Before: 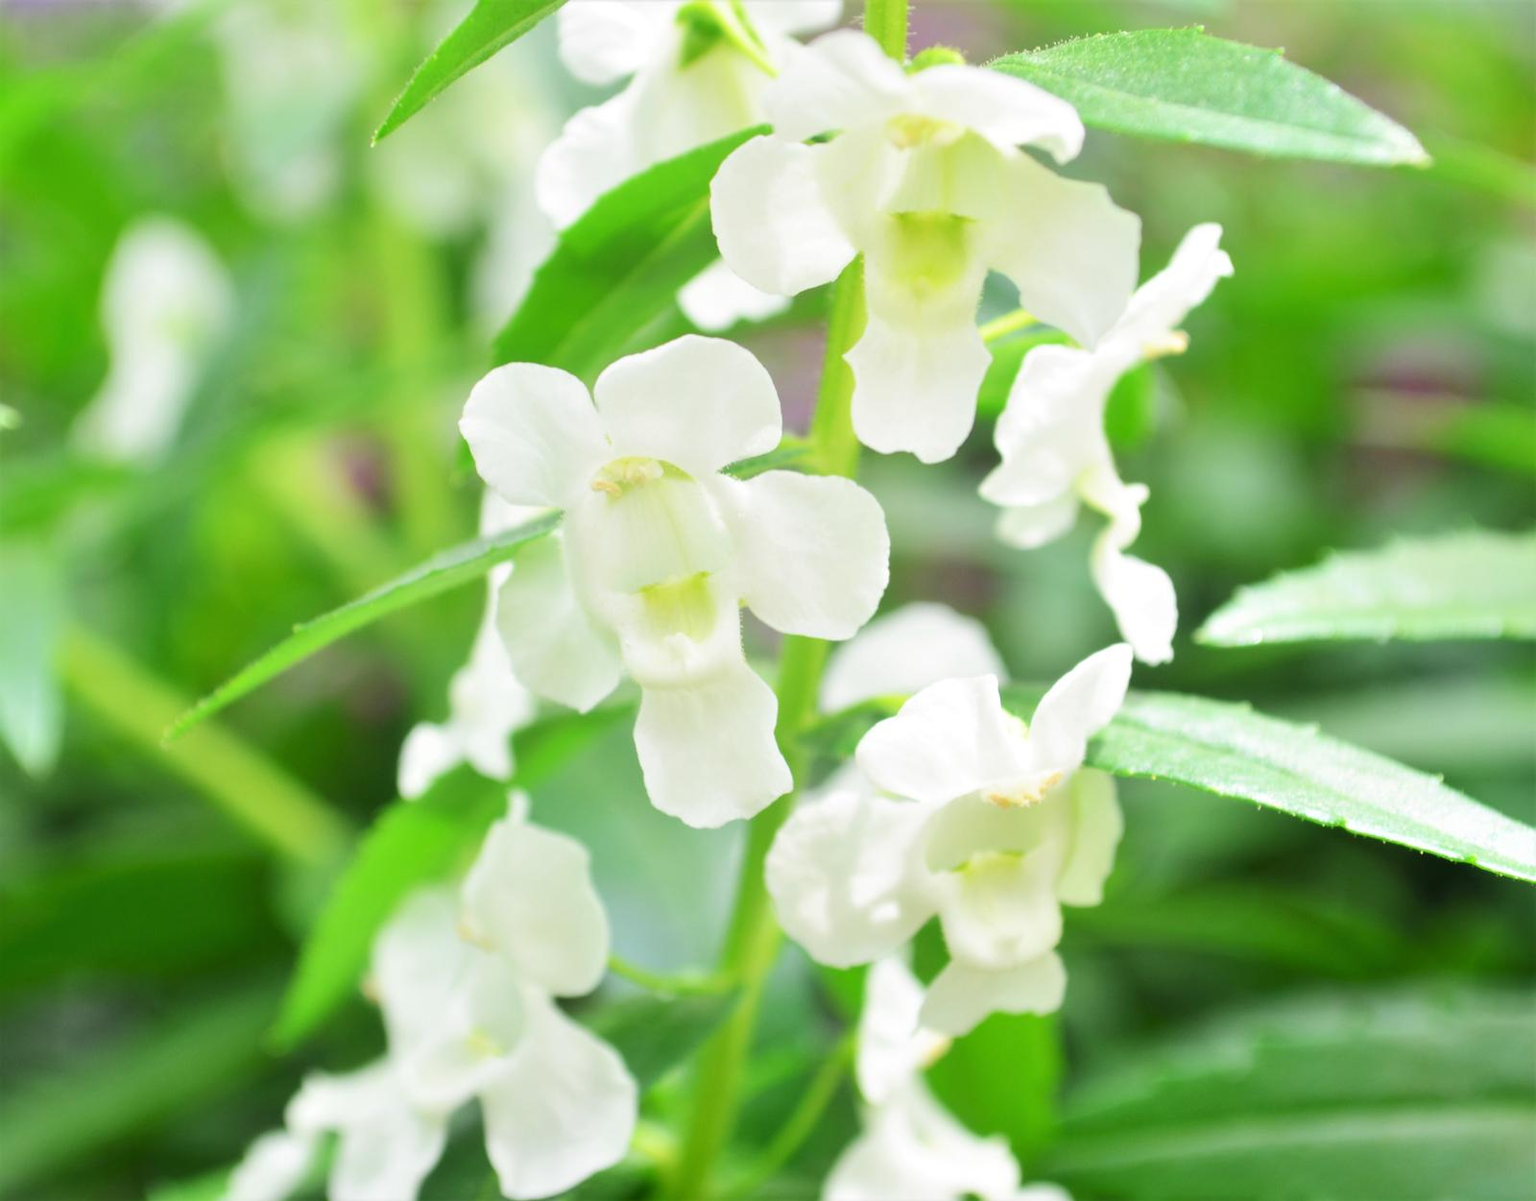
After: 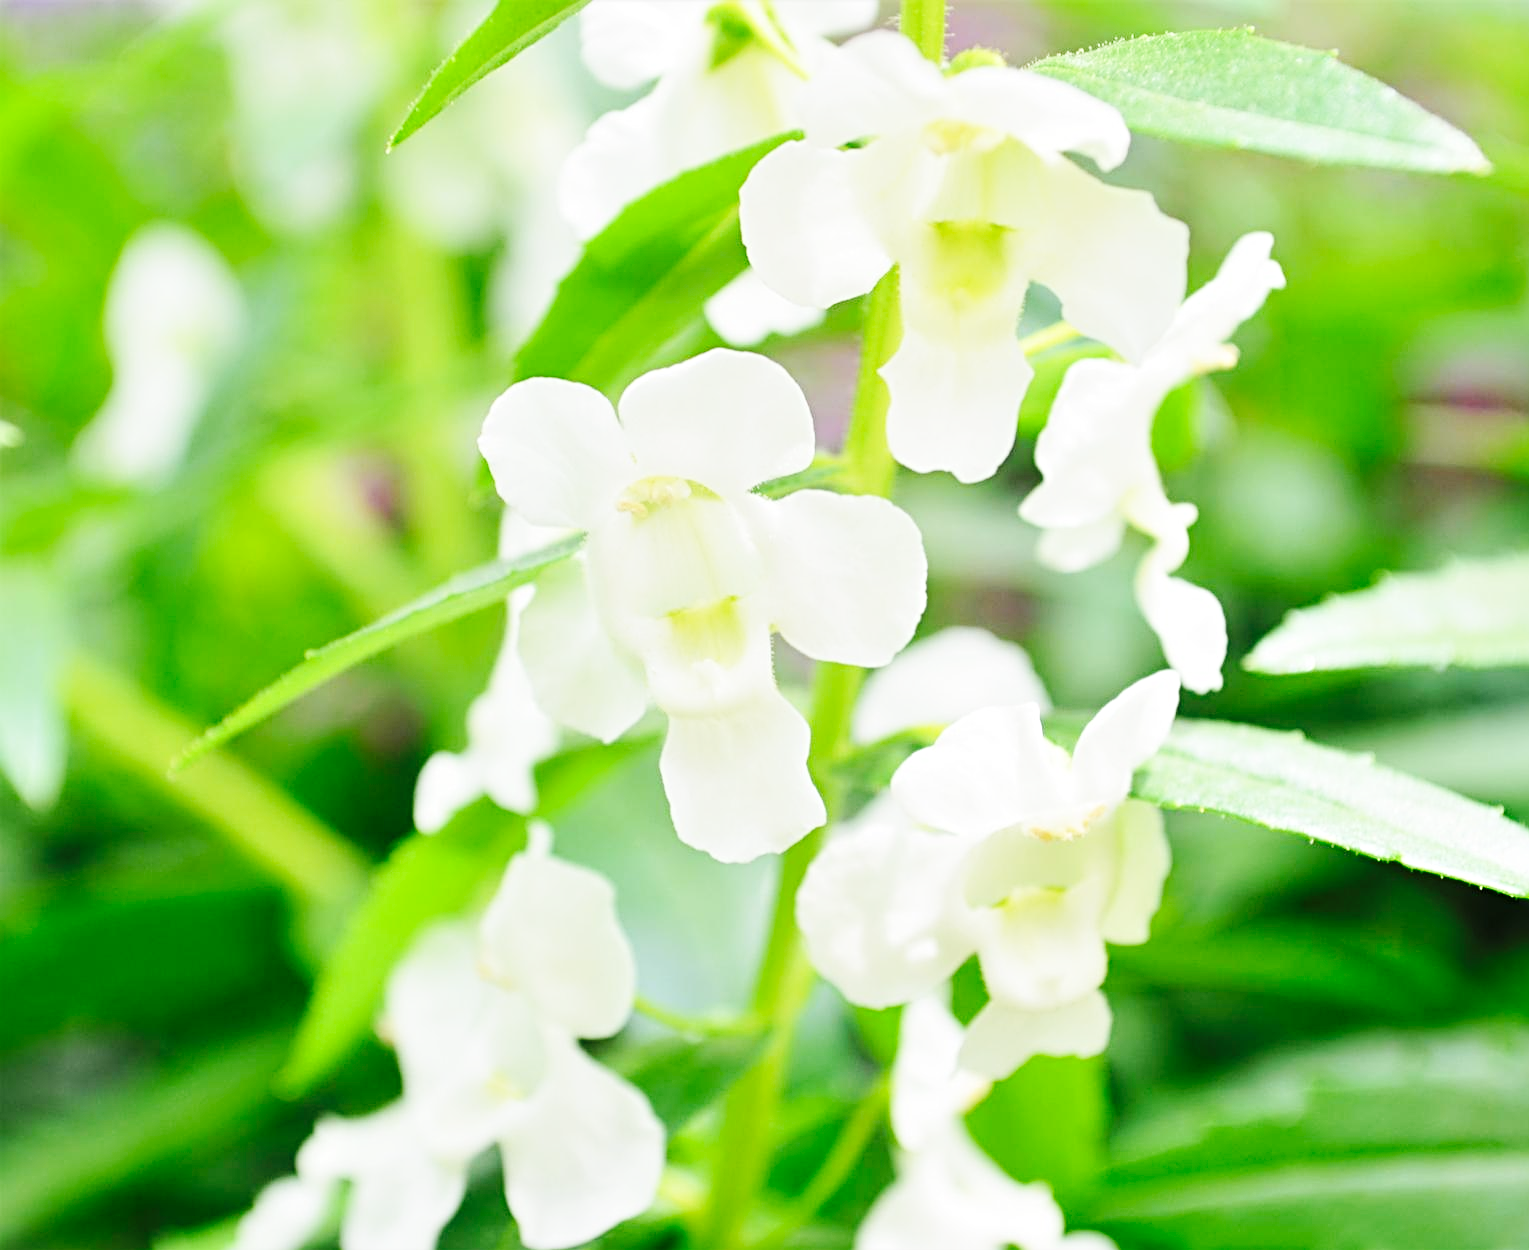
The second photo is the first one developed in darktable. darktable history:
base curve: curves: ch0 [(0, 0) (0.036, 0.025) (0.121, 0.166) (0.206, 0.329) (0.605, 0.79) (1, 1)], exposure shift 0.01, preserve colors none
crop: right 4.378%, bottom 0.033%
sharpen: radius 3.957
